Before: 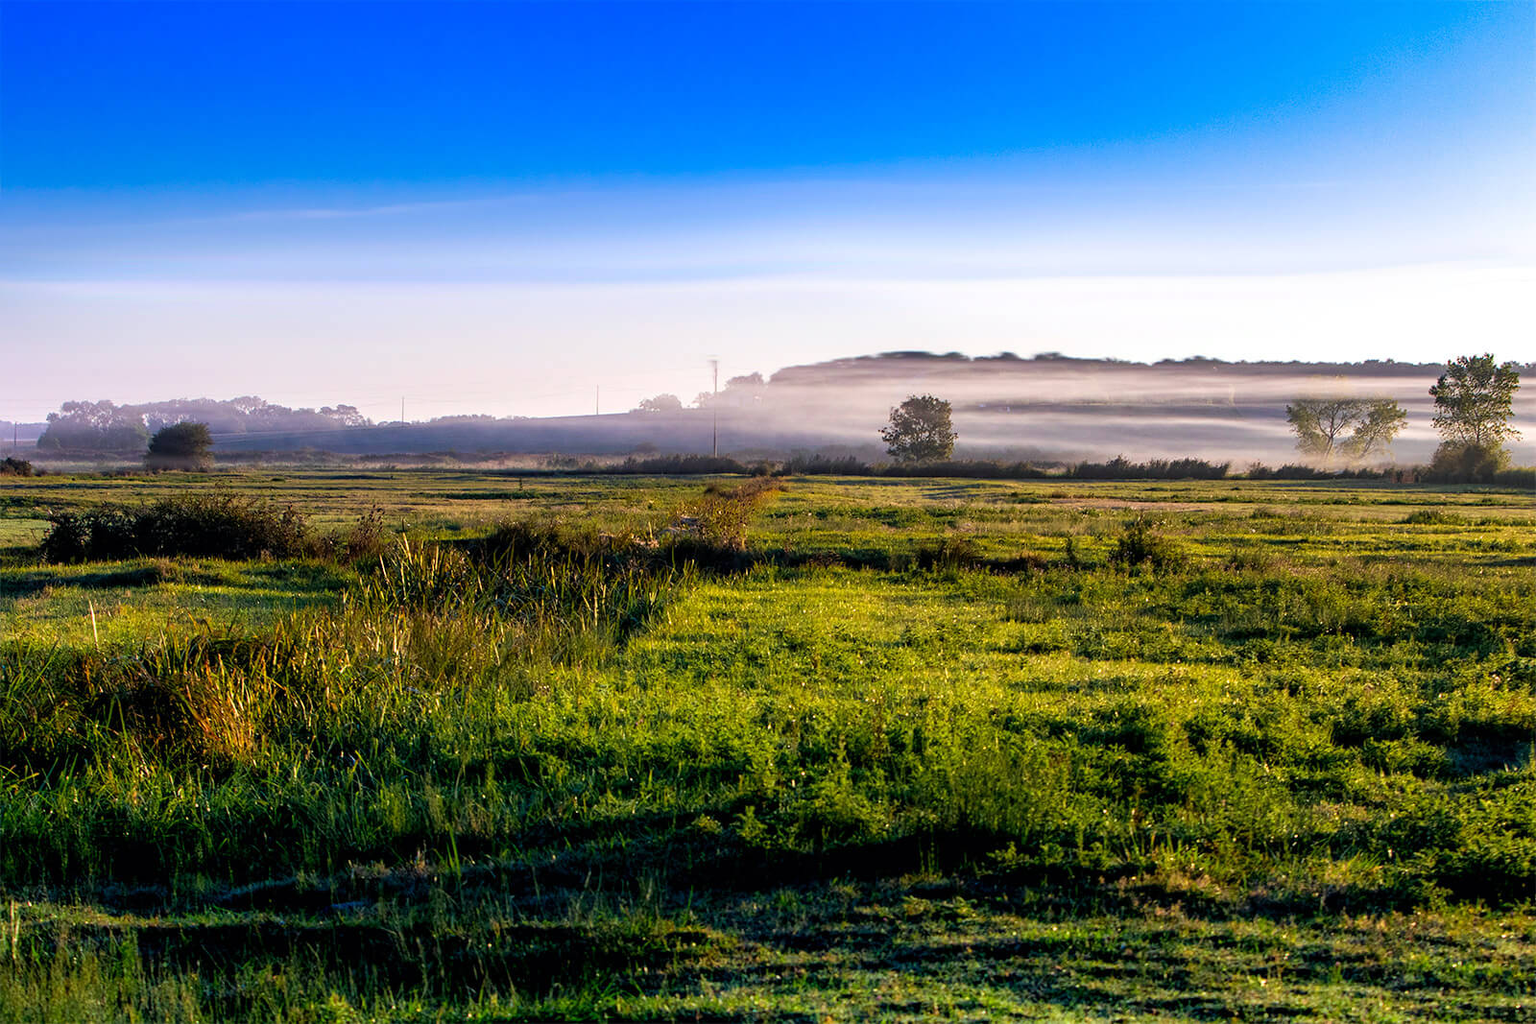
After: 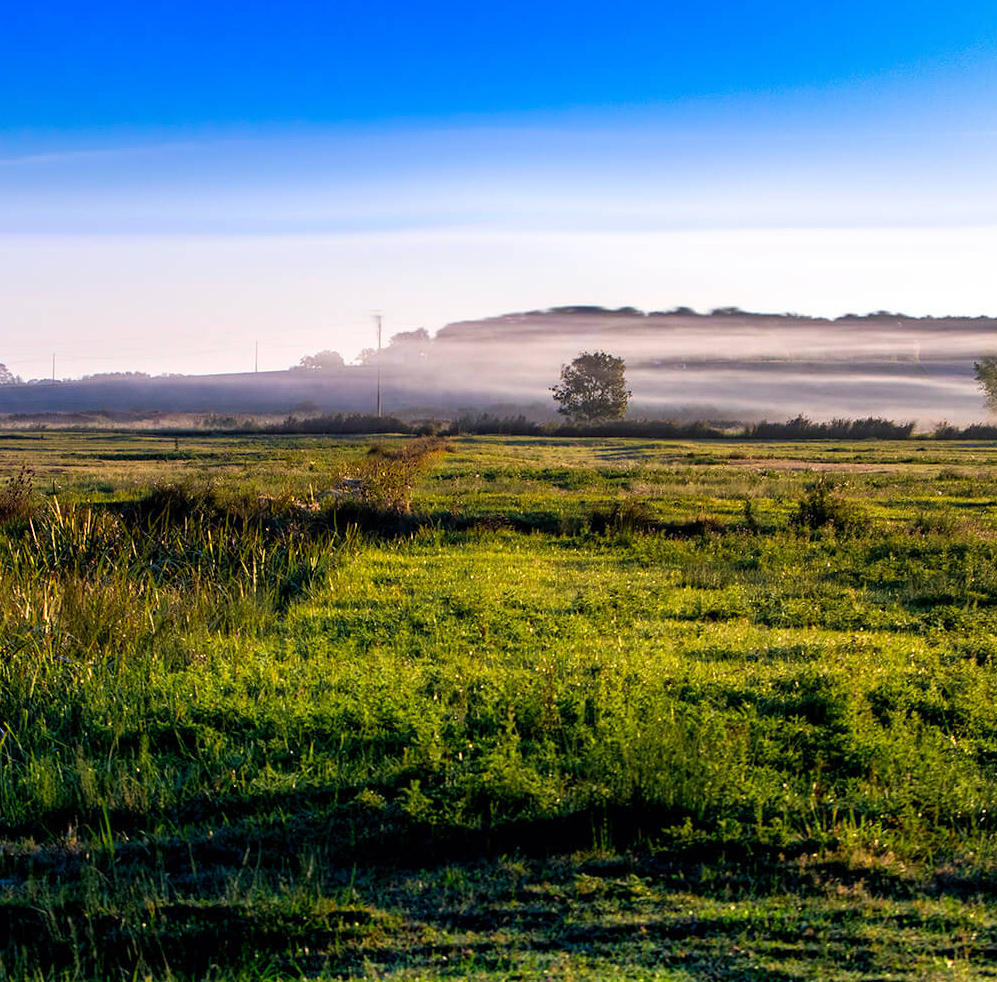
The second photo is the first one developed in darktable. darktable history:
white balance: emerald 1
crop and rotate: left 22.918%, top 5.629%, right 14.711%, bottom 2.247%
